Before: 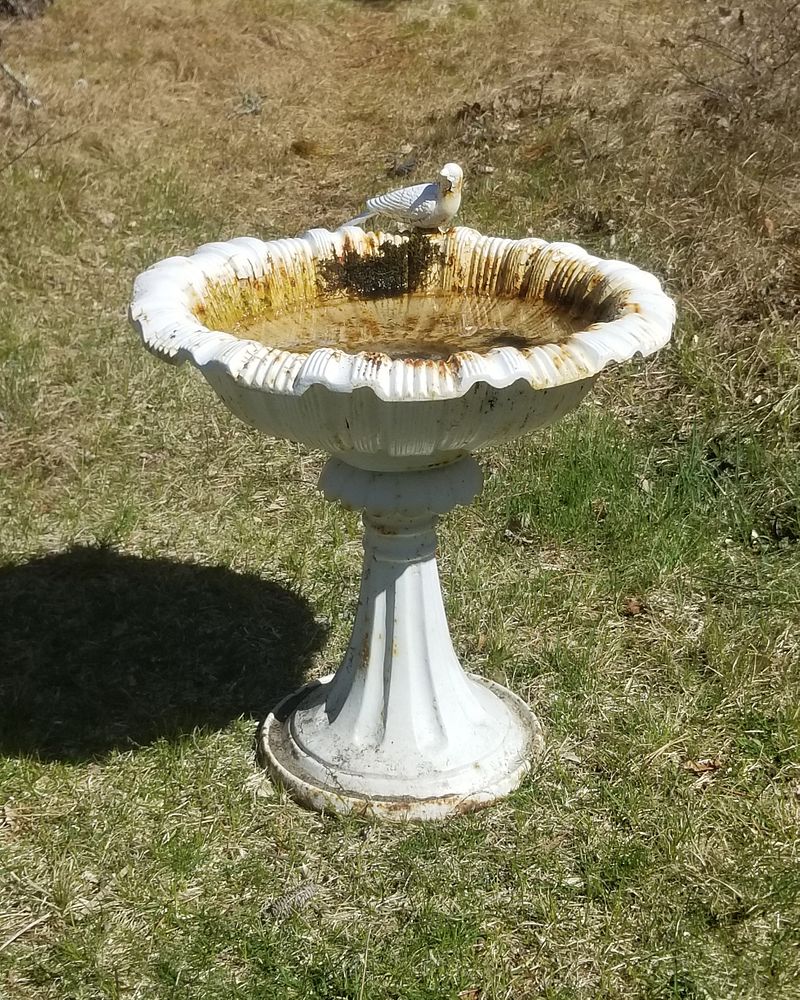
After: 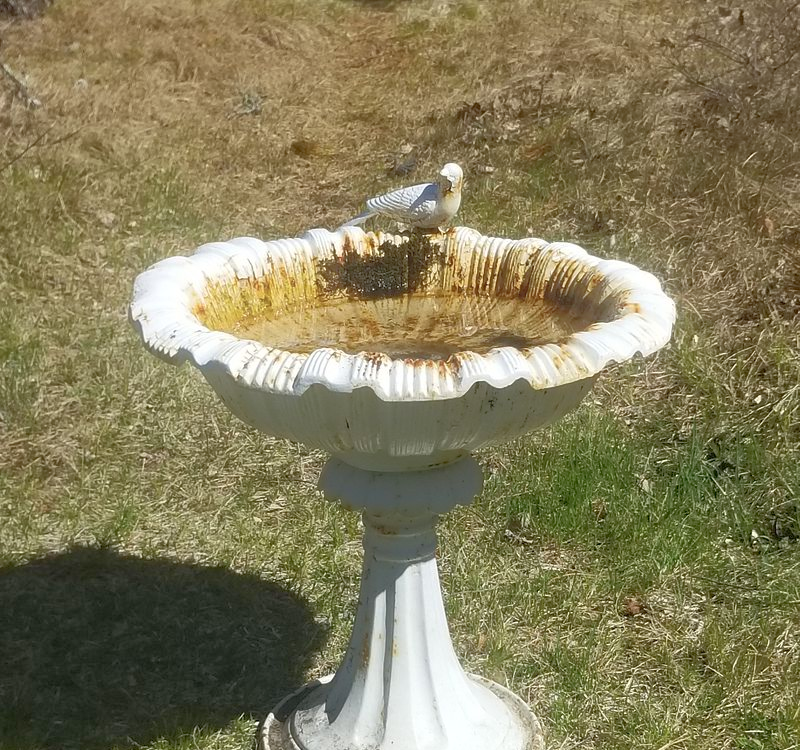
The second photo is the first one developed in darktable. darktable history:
crop: bottom 24.988%
bloom: size 9%, threshold 100%, strength 7%
rgb curve: curves: ch0 [(0, 0) (0.072, 0.166) (0.217, 0.293) (0.414, 0.42) (1, 1)], compensate middle gray true, preserve colors basic power
